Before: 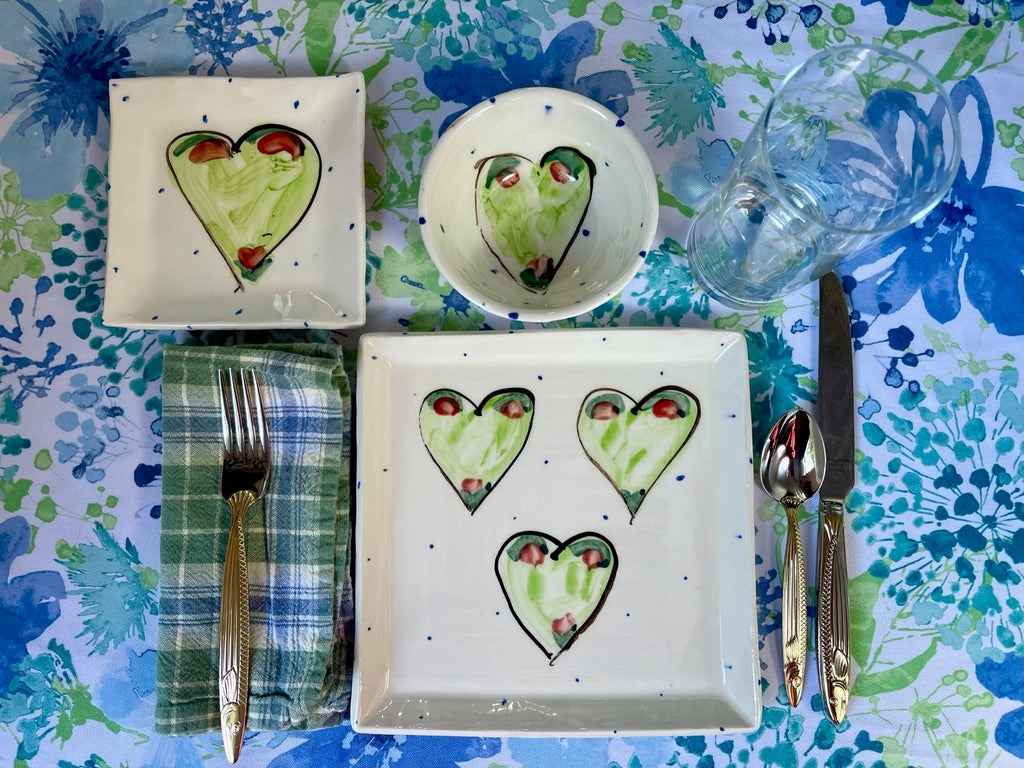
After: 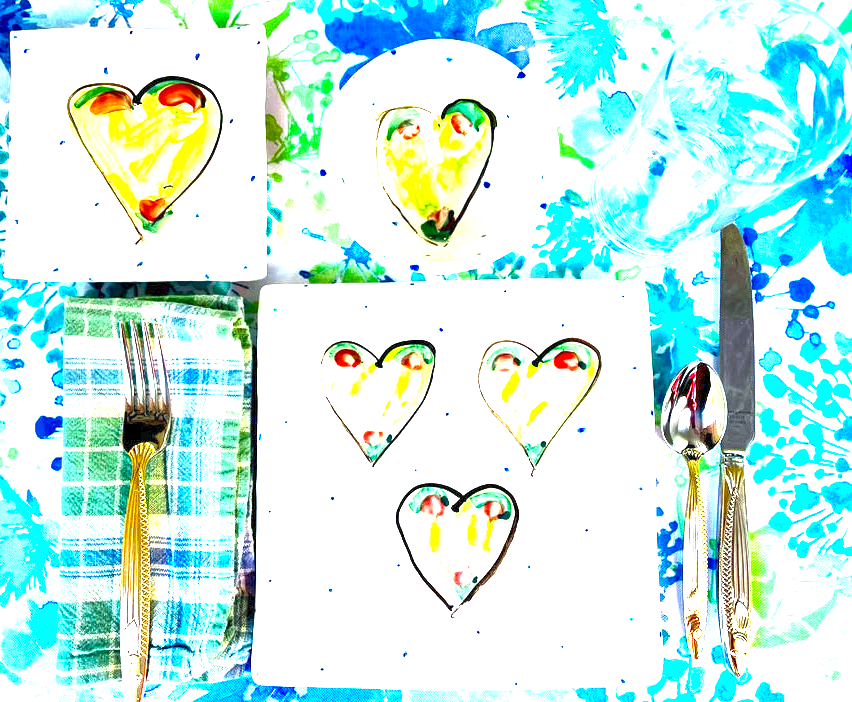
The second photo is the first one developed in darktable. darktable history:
exposure: exposure 0.609 EV, compensate exposure bias true, compensate highlight preservation false
crop: left 9.764%, top 6.334%, right 6.936%, bottom 2.256%
color balance rgb: shadows lift › chroma 2.011%, shadows lift › hue 219.38°, highlights gain › chroma 0.176%, highlights gain › hue 331.4°, perceptual saturation grading › global saturation 25.55%, perceptual brilliance grading › global brilliance 34.546%, perceptual brilliance grading › highlights 49.23%, perceptual brilliance grading › mid-tones 59.387%, perceptual brilliance grading › shadows 34.741%, contrast -20.152%
